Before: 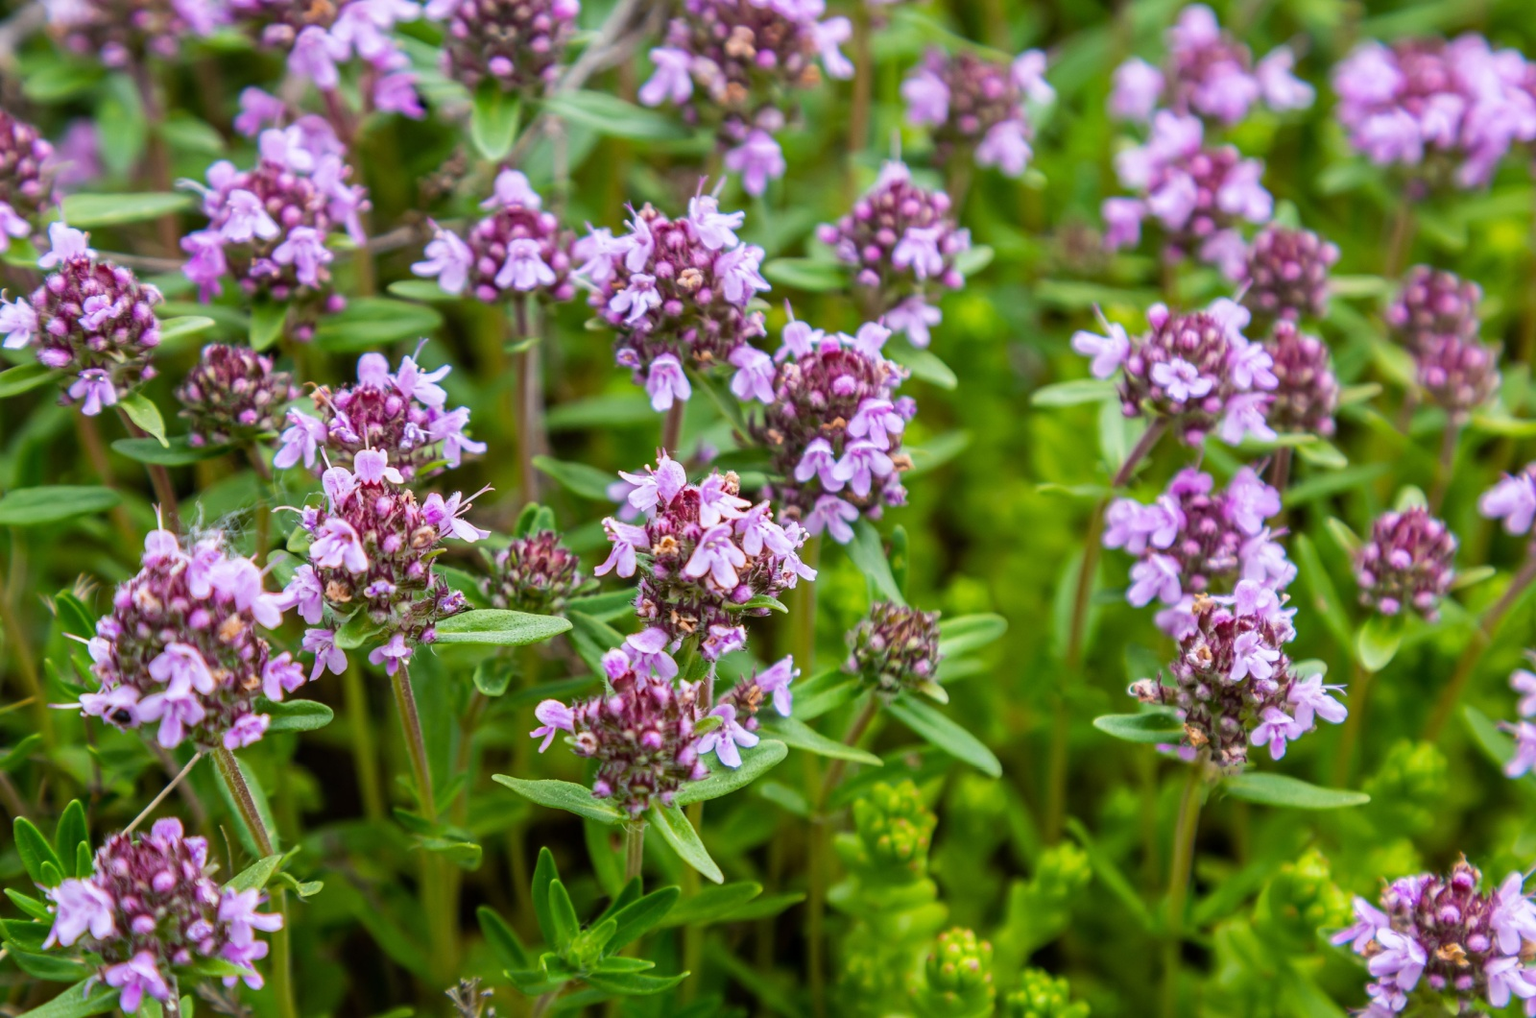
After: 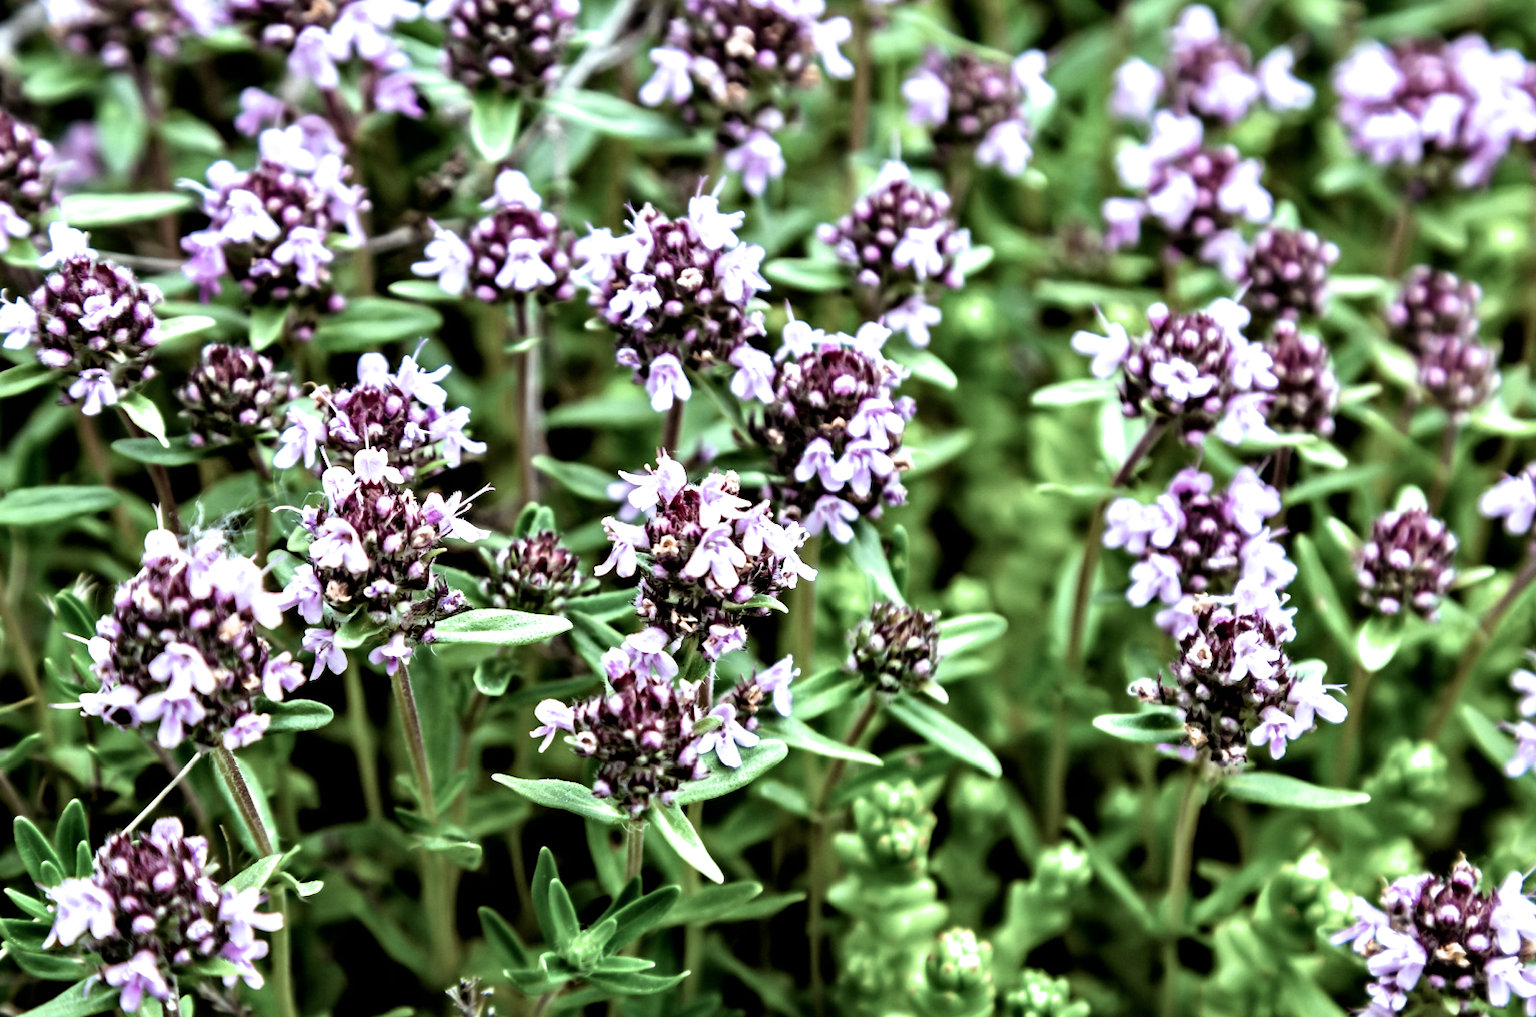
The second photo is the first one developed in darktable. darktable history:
contrast equalizer: y [[0.511, 0.558, 0.631, 0.632, 0.559, 0.512], [0.5 ×6], [0.507, 0.559, 0.627, 0.644, 0.647, 0.647], [0 ×6], [0 ×6]]
filmic rgb: black relative exposure -8.27 EV, white relative exposure 2.2 EV, target white luminance 99.976%, hardness 7.1, latitude 75.32%, contrast 1.319, highlights saturation mix -2.03%, shadows ↔ highlights balance 30.12%
color balance rgb: power › hue 74.65°, highlights gain › luminance 15.59%, highlights gain › chroma 3.875%, highlights gain › hue 211.97°, global offset › luminance -0.512%, perceptual saturation grading › global saturation -32.417%, perceptual brilliance grading › global brilliance 2.411%, perceptual brilliance grading › highlights -3.703%
